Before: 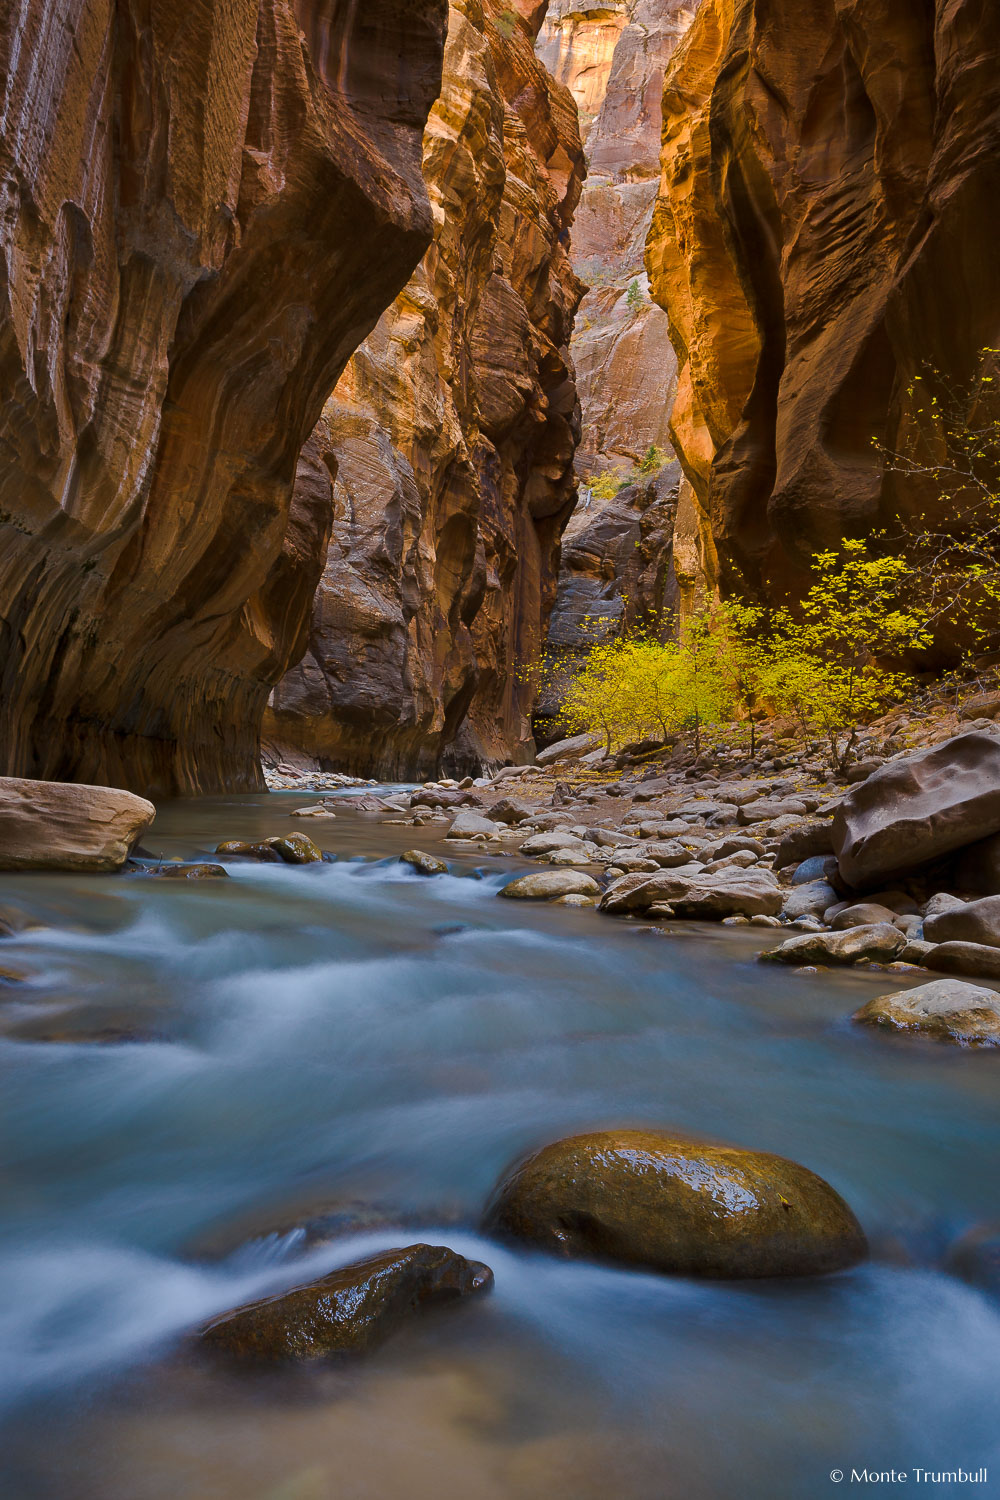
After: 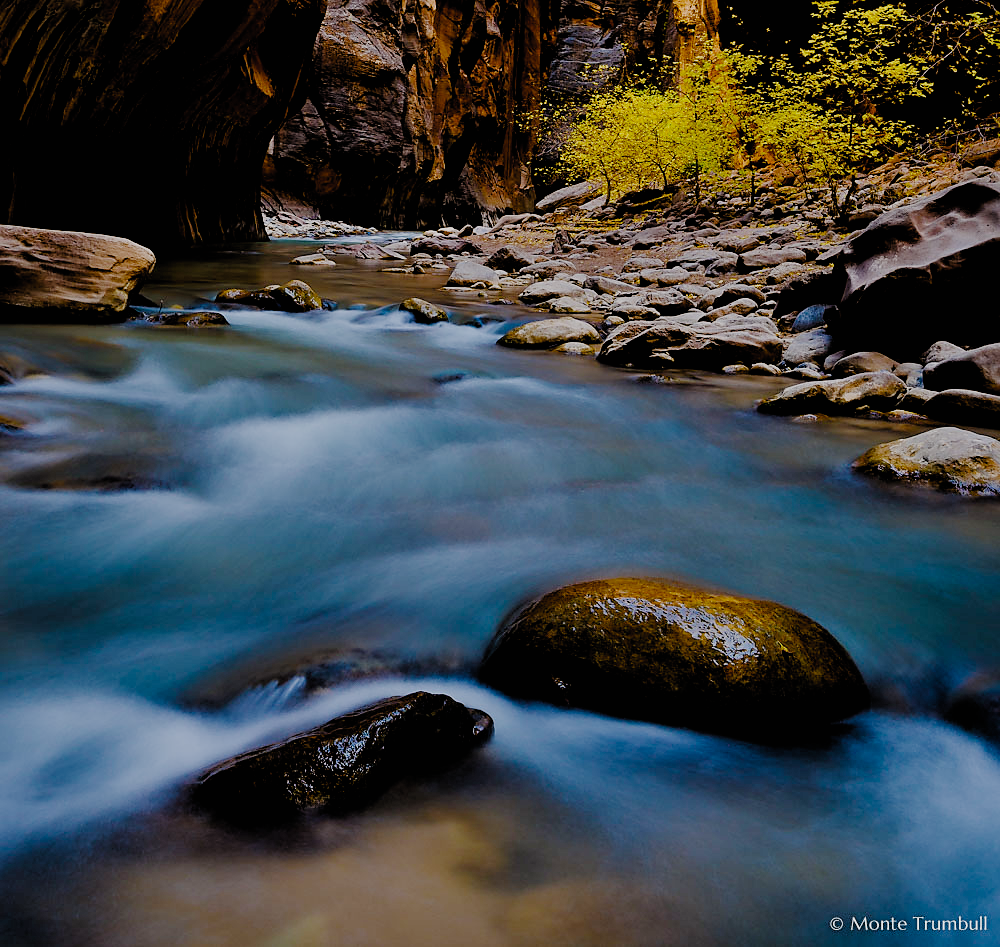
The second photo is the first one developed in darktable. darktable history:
sharpen: radius 1.813, amount 0.405, threshold 1.368
crop and rotate: top 36.844%
filmic rgb: black relative exposure -2.95 EV, white relative exposure 4.56 EV, hardness 1.74, contrast 1.257, preserve chrominance no, color science v4 (2020)
